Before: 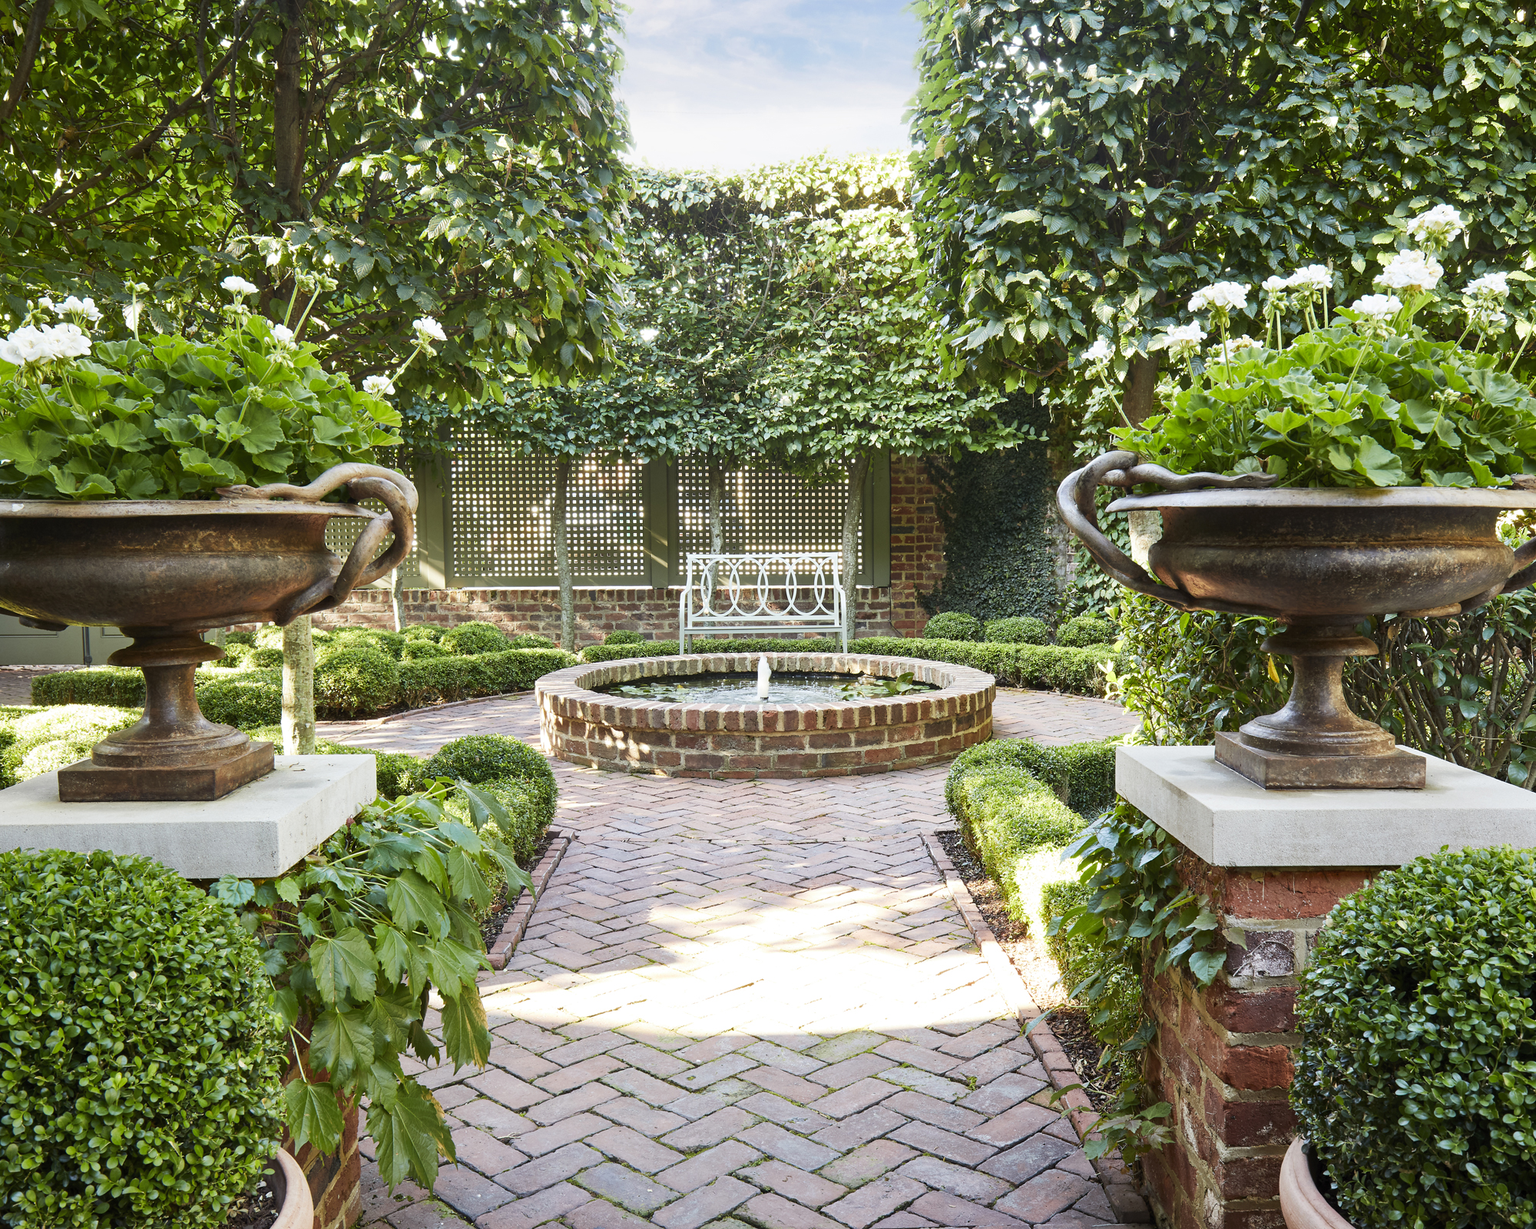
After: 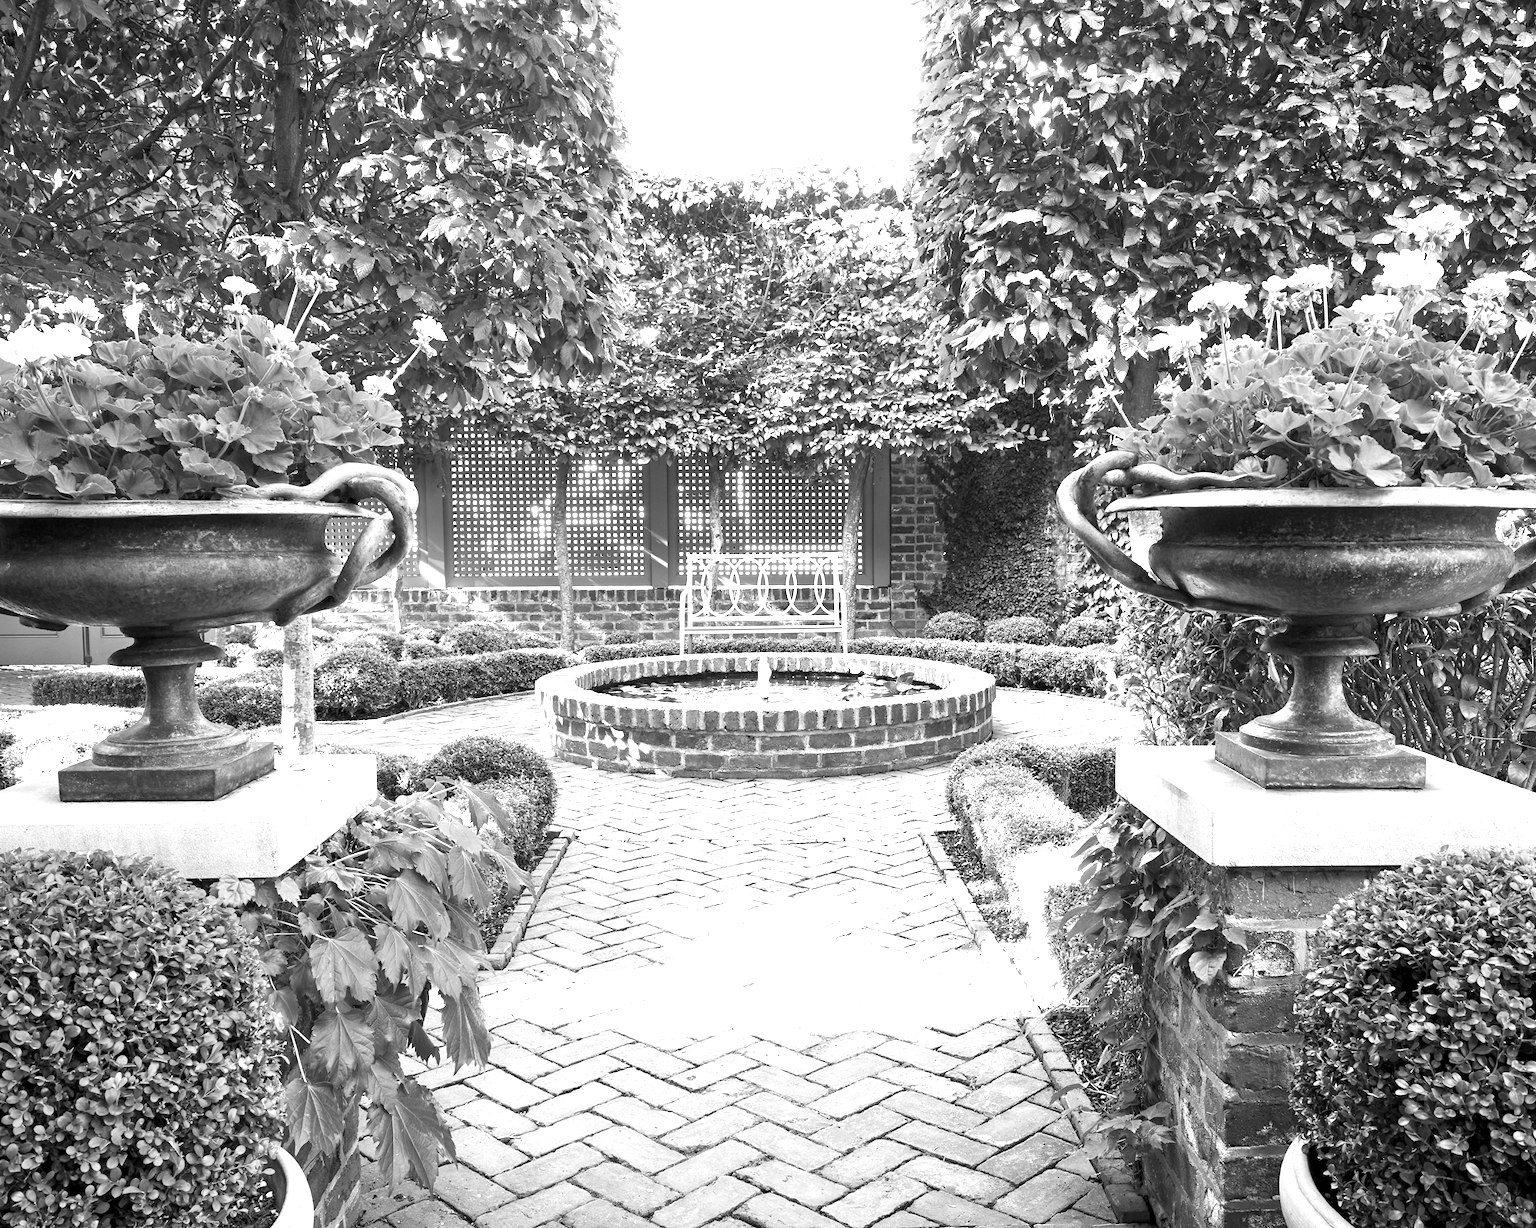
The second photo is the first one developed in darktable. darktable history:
exposure: black level correction 0.001, exposure 1 EV, compensate highlight preservation false
monochrome: size 1
